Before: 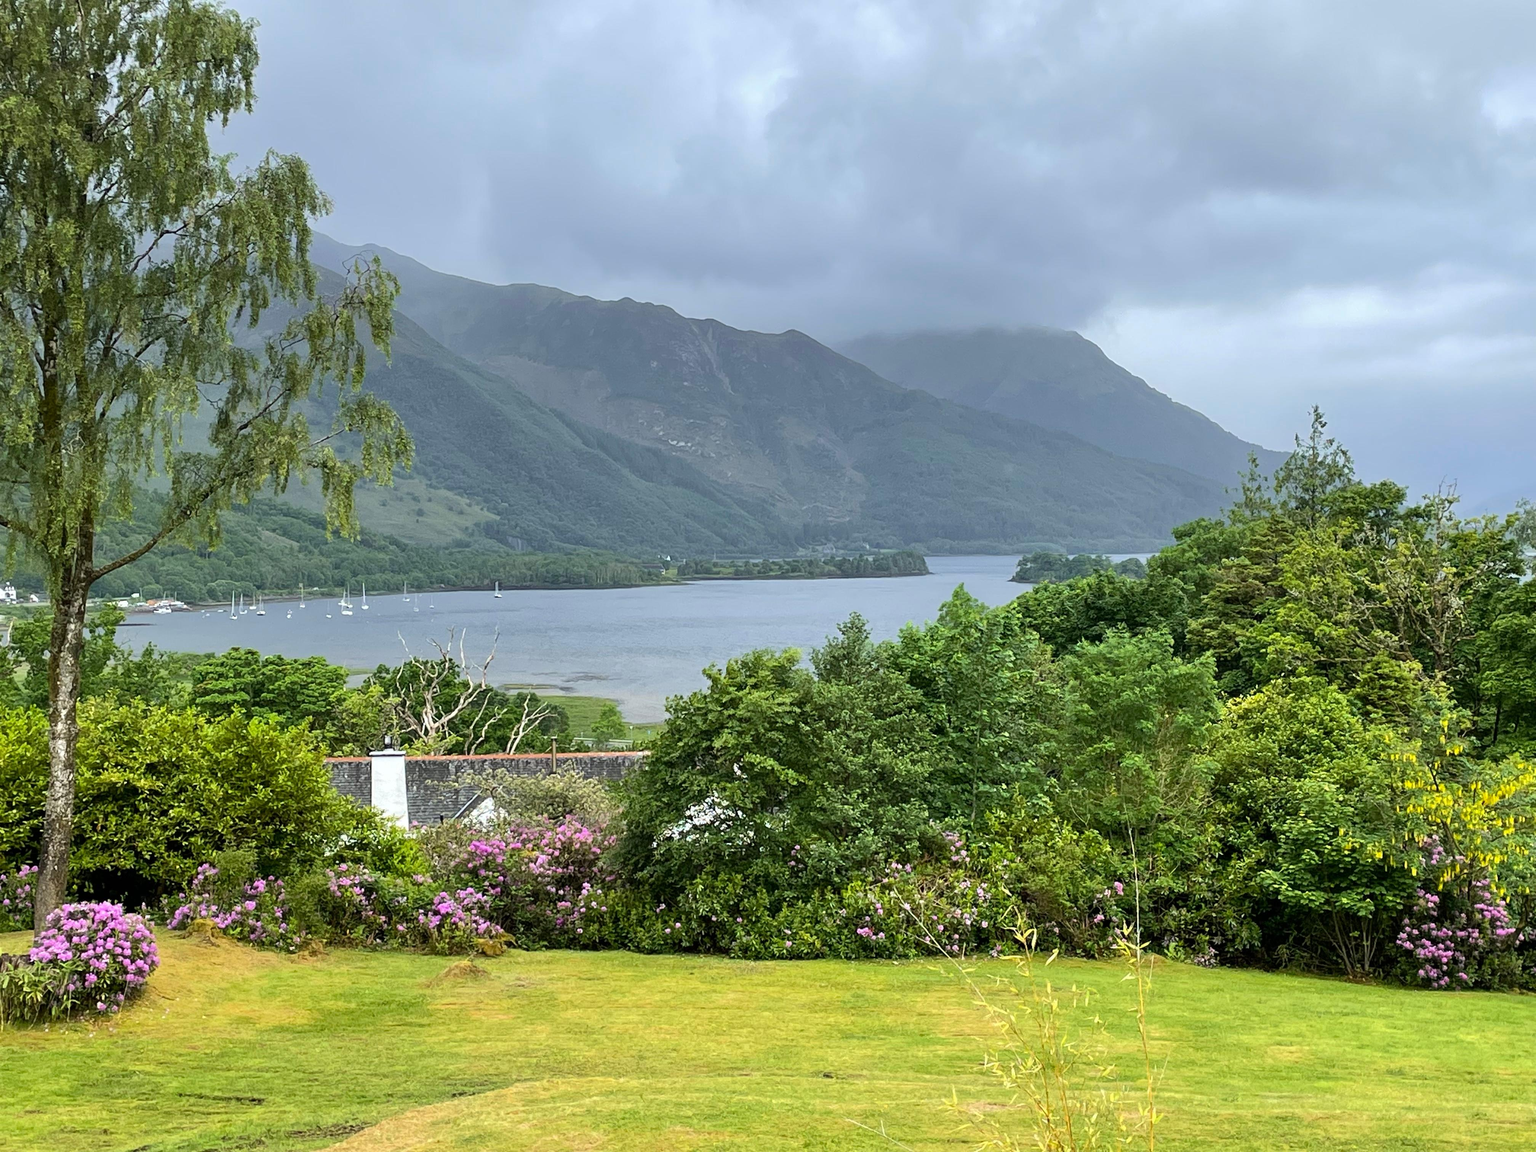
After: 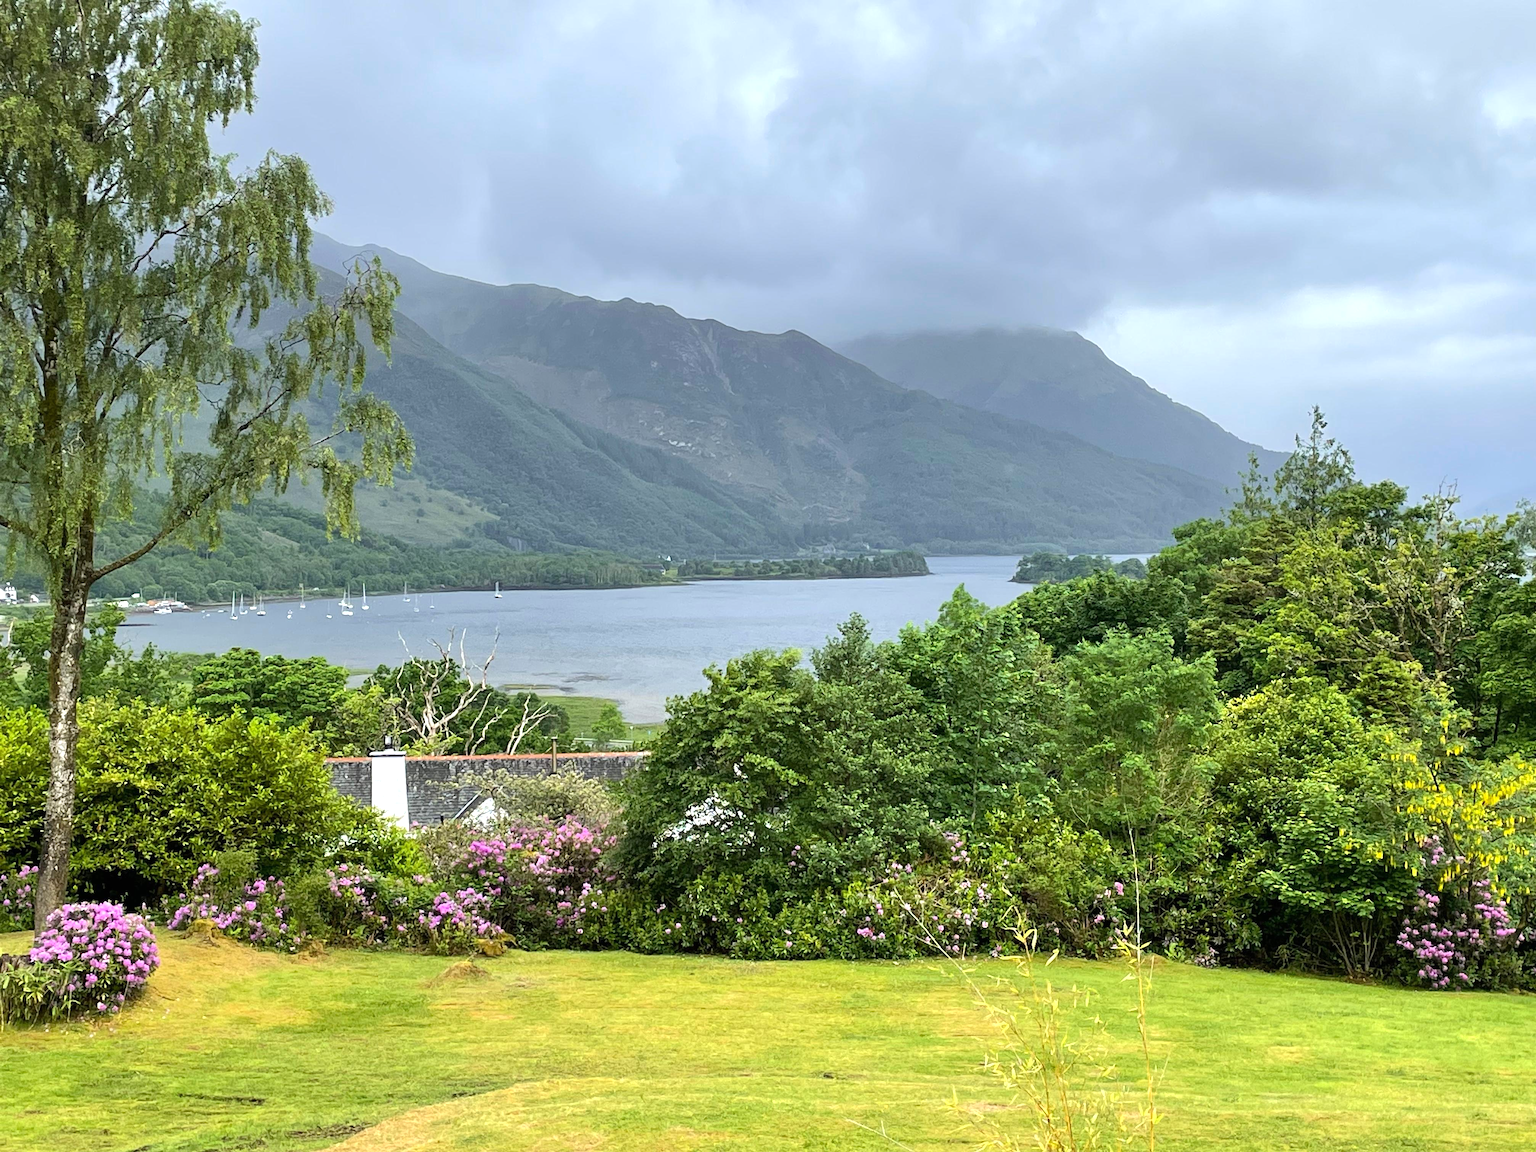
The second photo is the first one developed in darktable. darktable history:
exposure: black level correction 0, exposure 0.3 EV, compensate exposure bias true, compensate highlight preservation false
